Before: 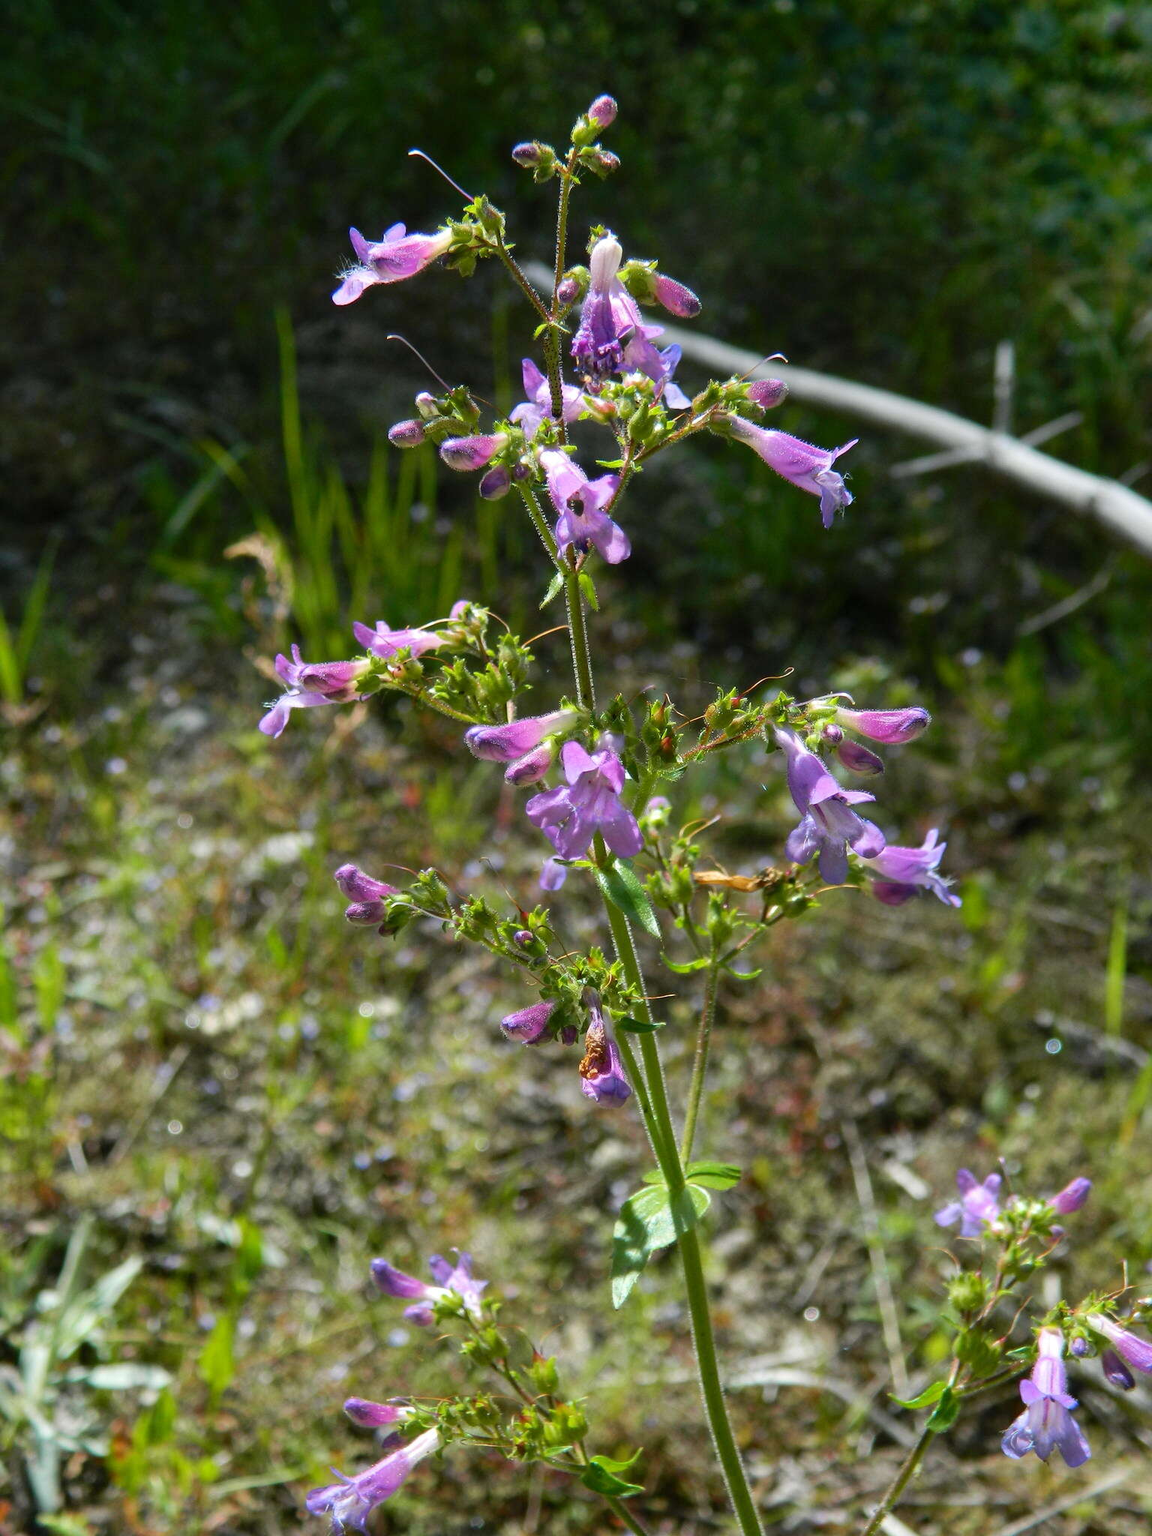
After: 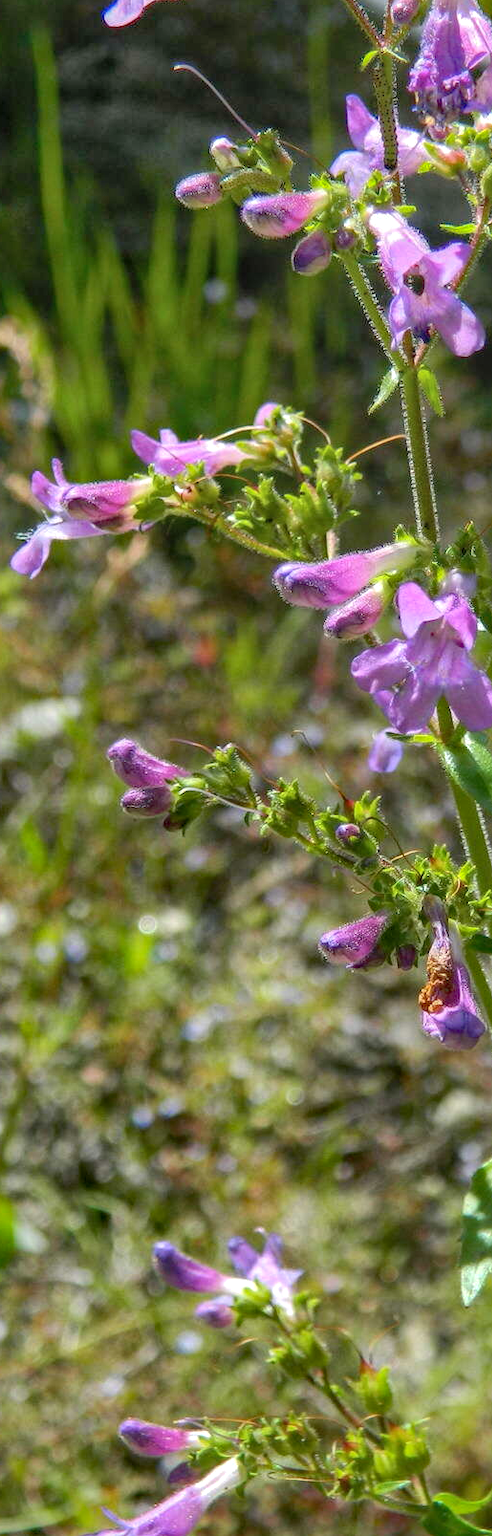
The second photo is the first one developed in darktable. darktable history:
crop and rotate: left 21.77%, top 18.528%, right 44.676%, bottom 2.997%
shadows and highlights: on, module defaults
local contrast: detail 130%
haze removal: compatibility mode true, adaptive false
bloom: size 38%, threshold 95%, strength 30%
